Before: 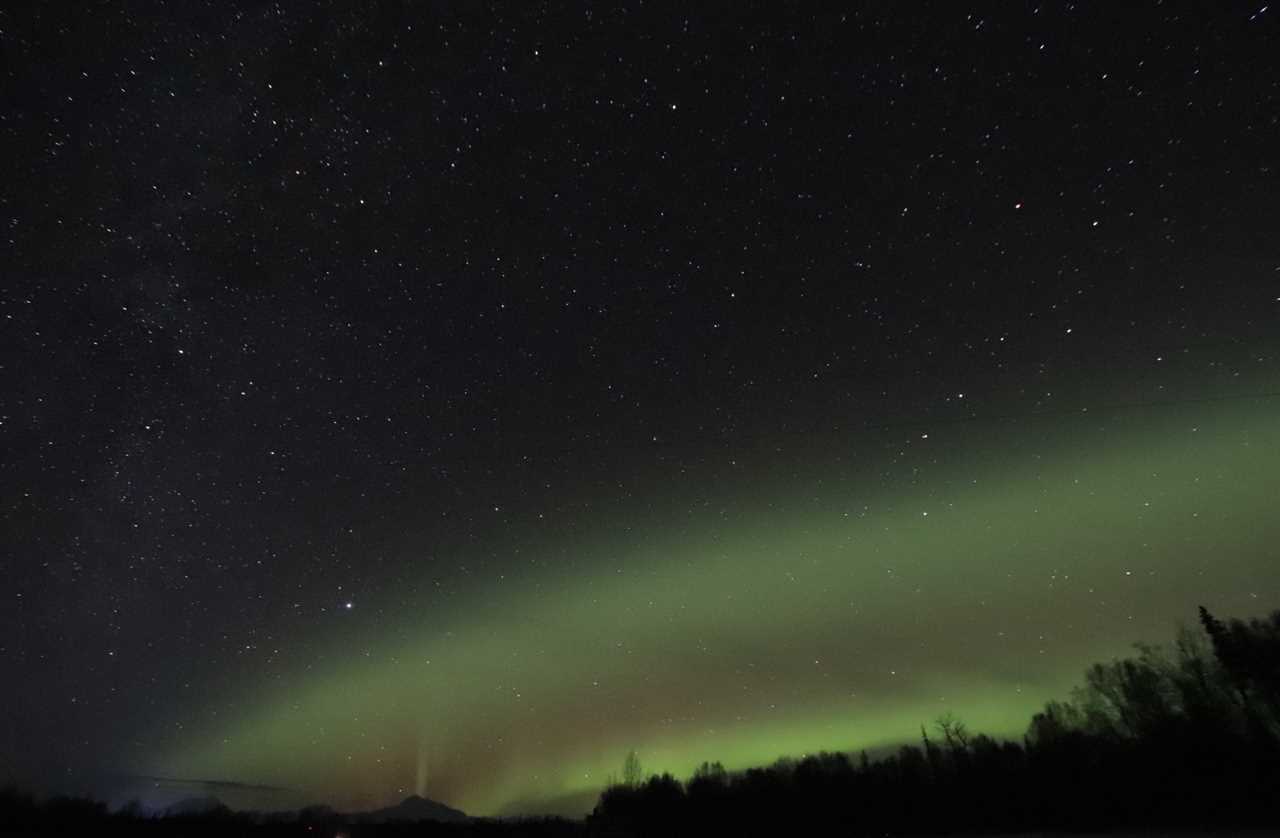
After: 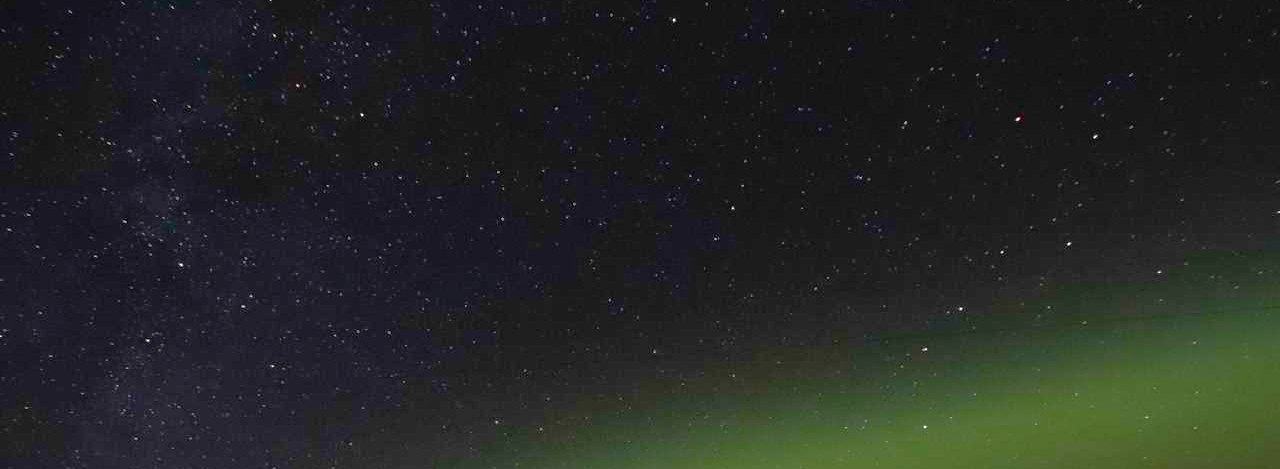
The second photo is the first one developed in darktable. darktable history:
color balance rgb: perceptual saturation grading › global saturation 24.864%, perceptual saturation grading › highlights -50.819%, perceptual saturation grading › mid-tones 19.707%, perceptual saturation grading › shadows 61.562%, perceptual brilliance grading › global brilliance -4.697%, perceptual brilliance grading › highlights 24.752%, perceptual brilliance grading › mid-tones 7.403%, perceptual brilliance grading › shadows -4.947%, global vibrance 20%
crop and rotate: top 10.451%, bottom 33.534%
shadows and highlights: on, module defaults
exposure: exposure -0.04 EV, compensate highlight preservation false
